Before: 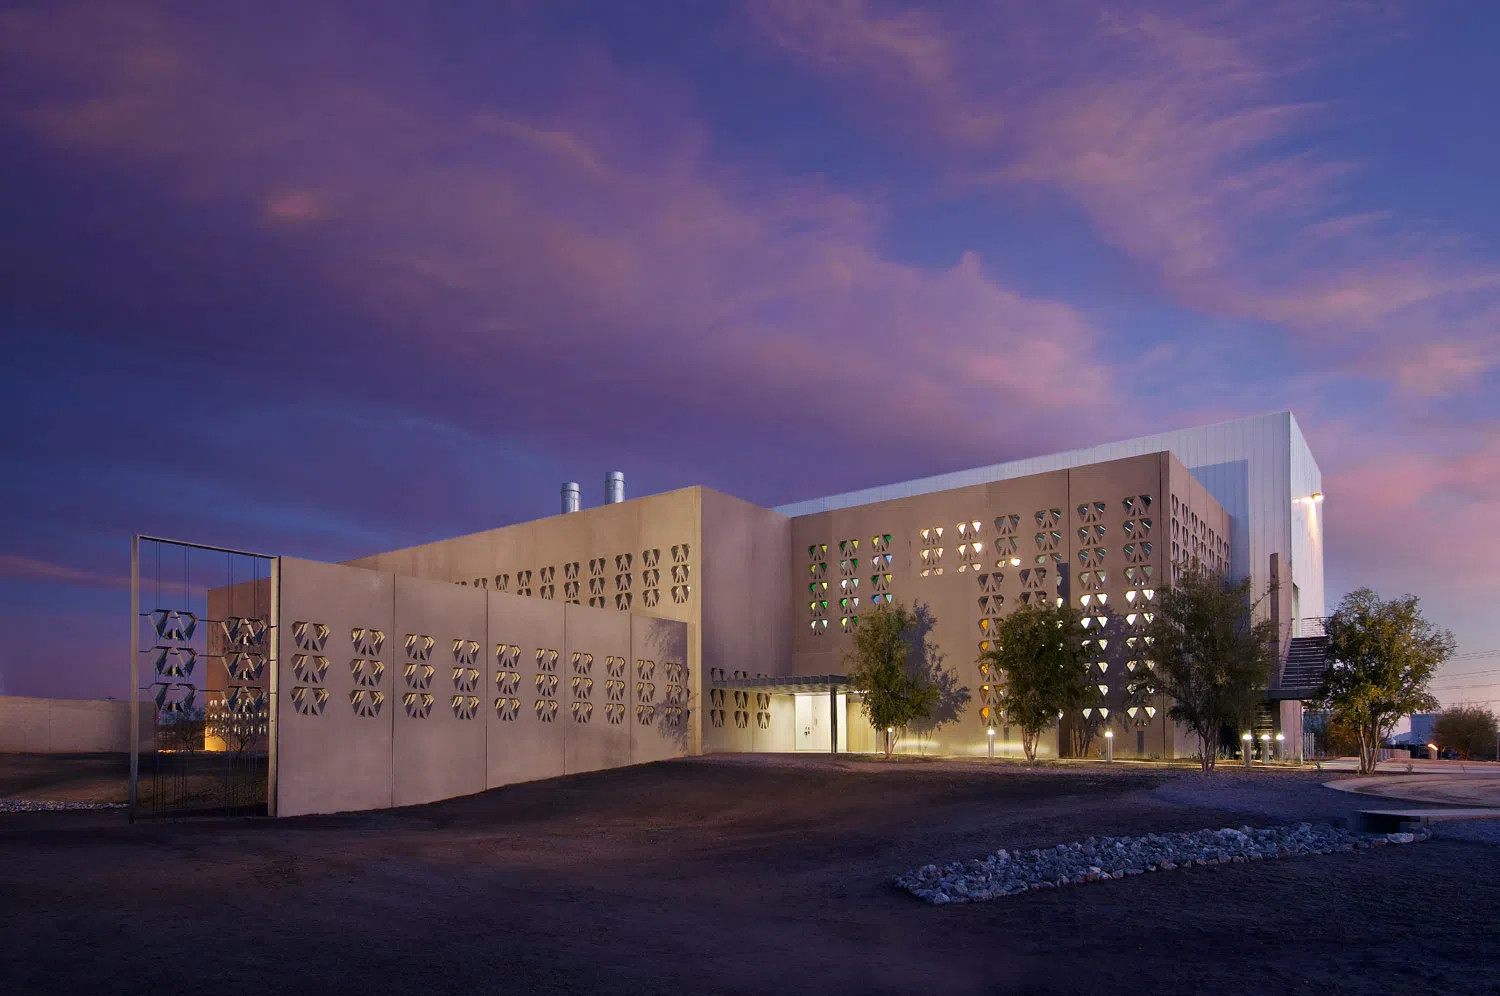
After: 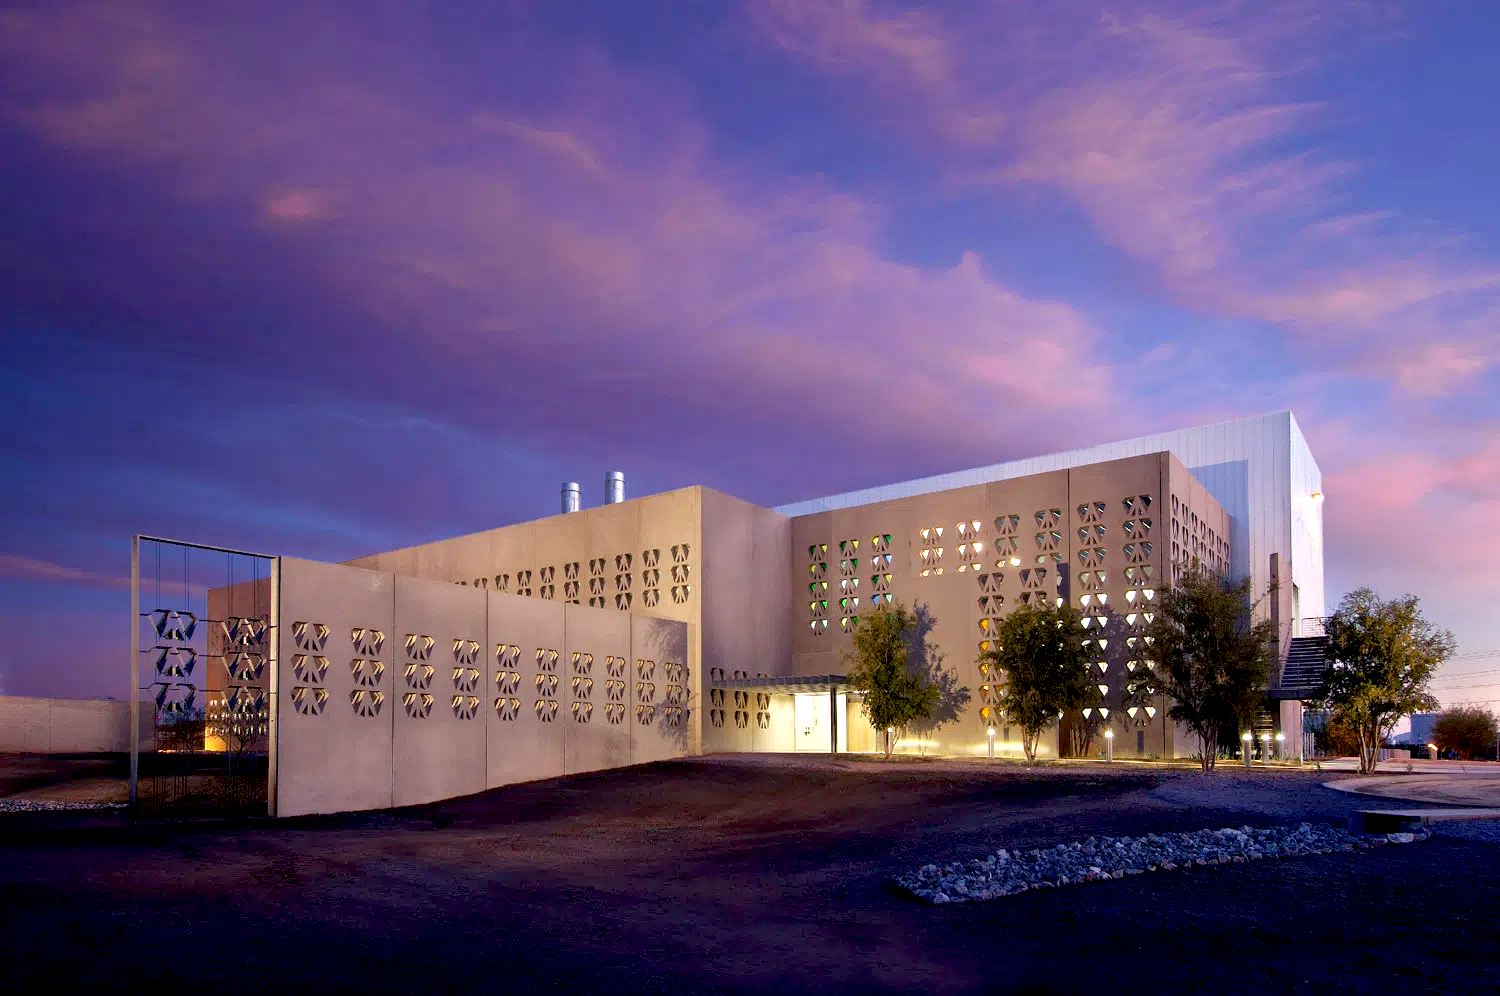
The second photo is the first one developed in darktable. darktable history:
exposure: black level correction 0.012, exposure 0.7 EV, compensate highlight preservation false
